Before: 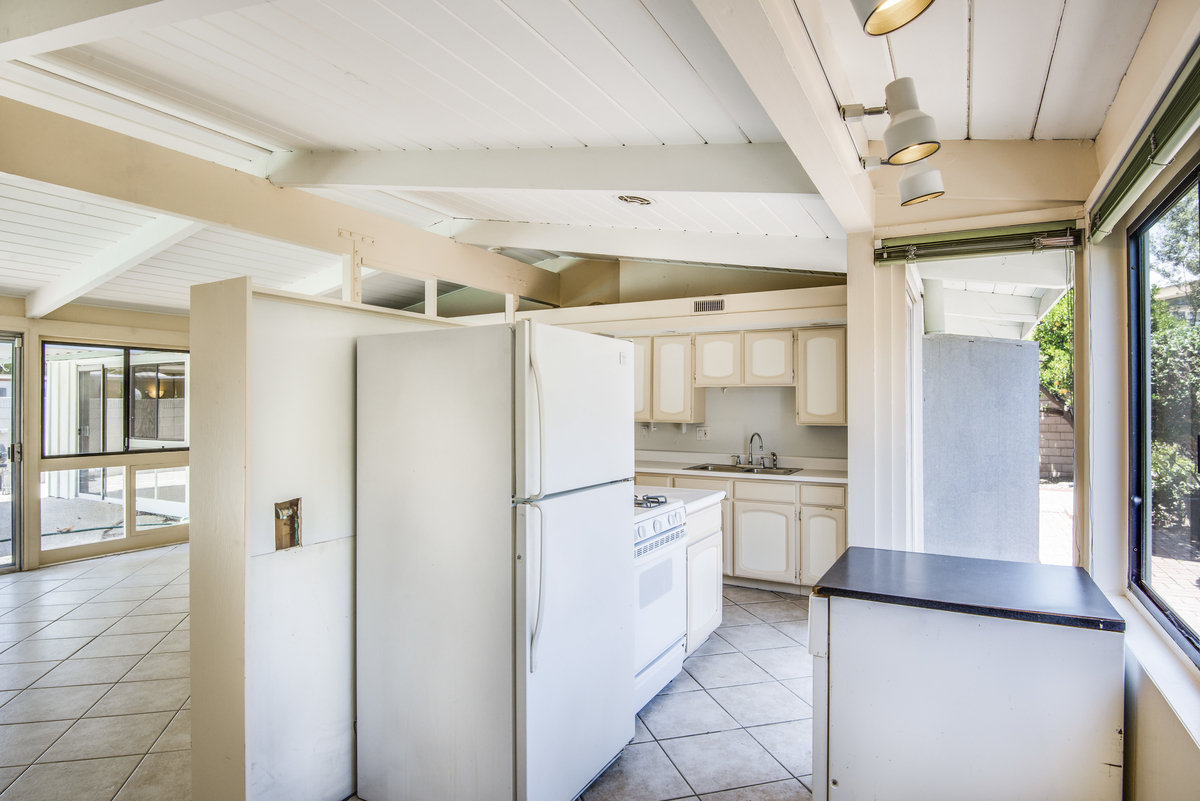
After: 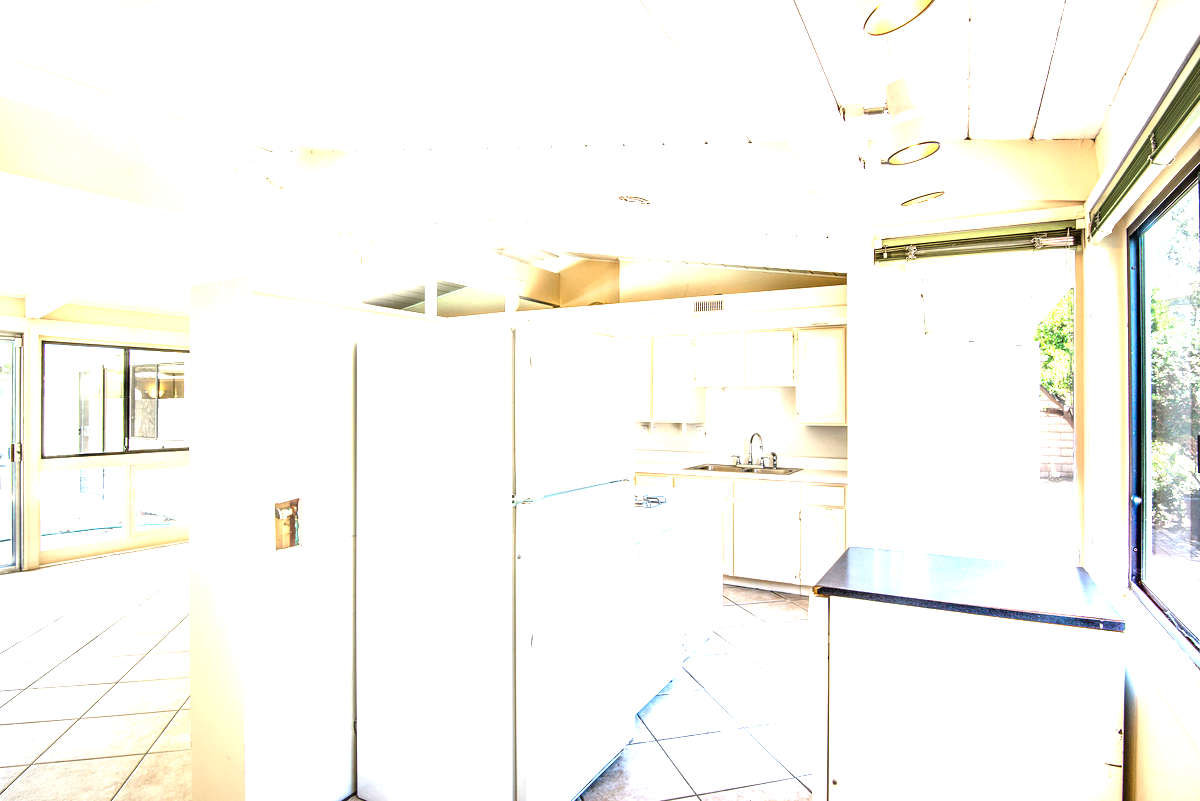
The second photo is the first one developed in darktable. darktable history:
tone equalizer: -8 EV -0.386 EV, -7 EV -0.4 EV, -6 EV -0.323 EV, -5 EV -0.189 EV, -3 EV 0.251 EV, -2 EV 0.321 EV, -1 EV 0.411 EV, +0 EV 0.394 EV
exposure: black level correction 0, exposure 1.497 EV, compensate highlight preservation false
